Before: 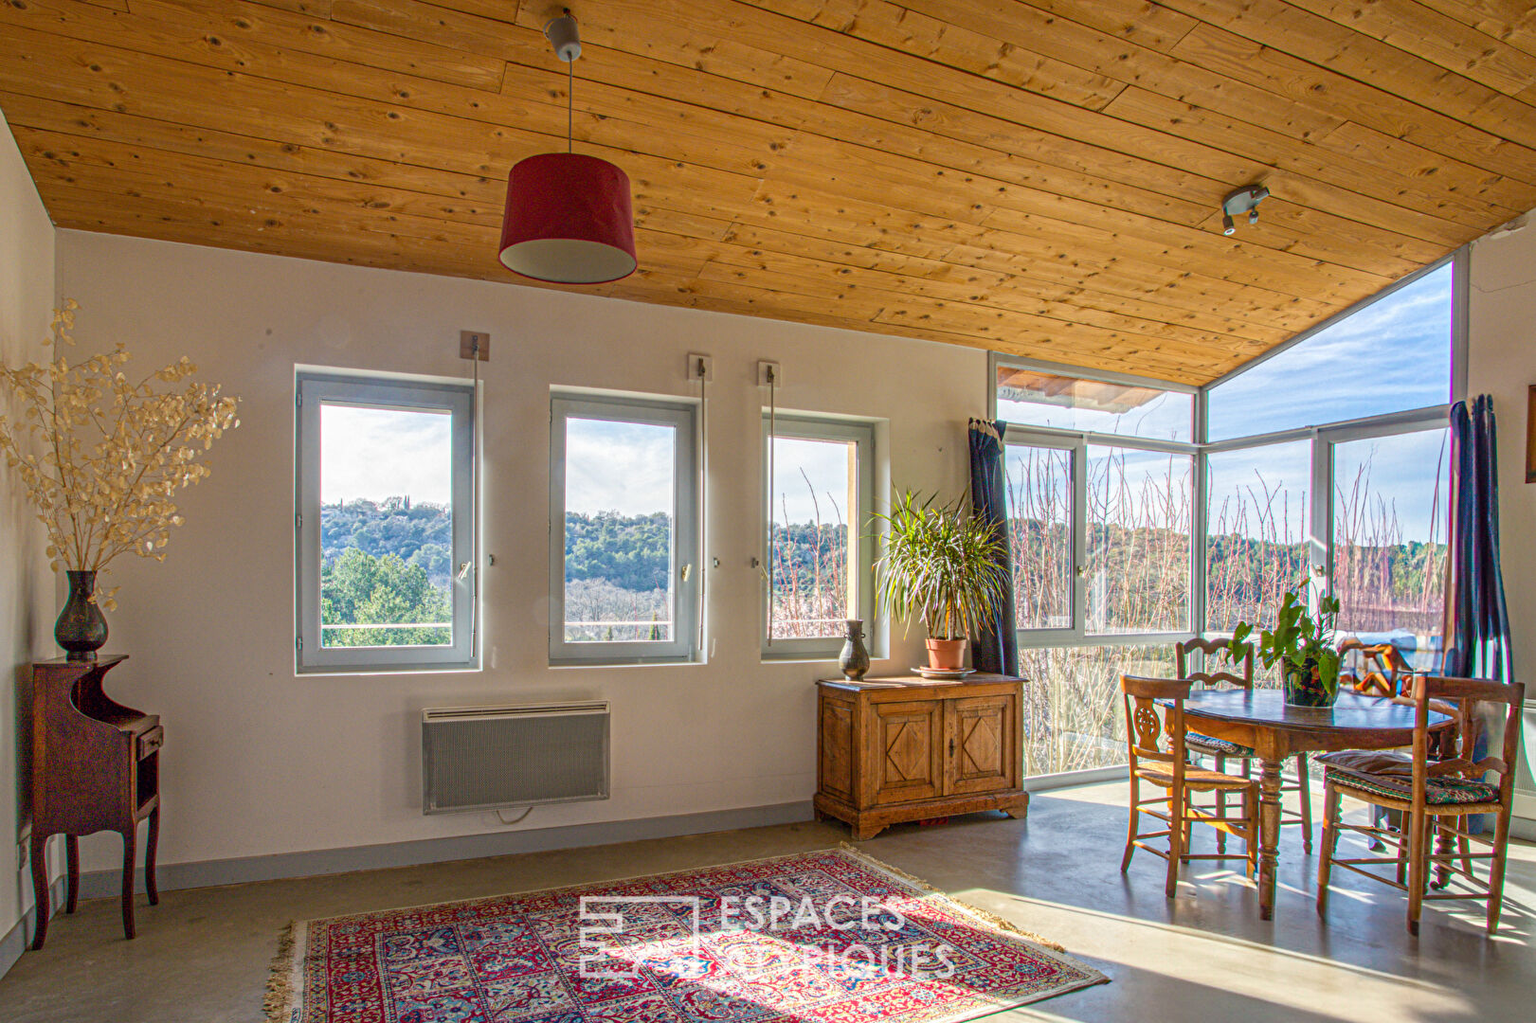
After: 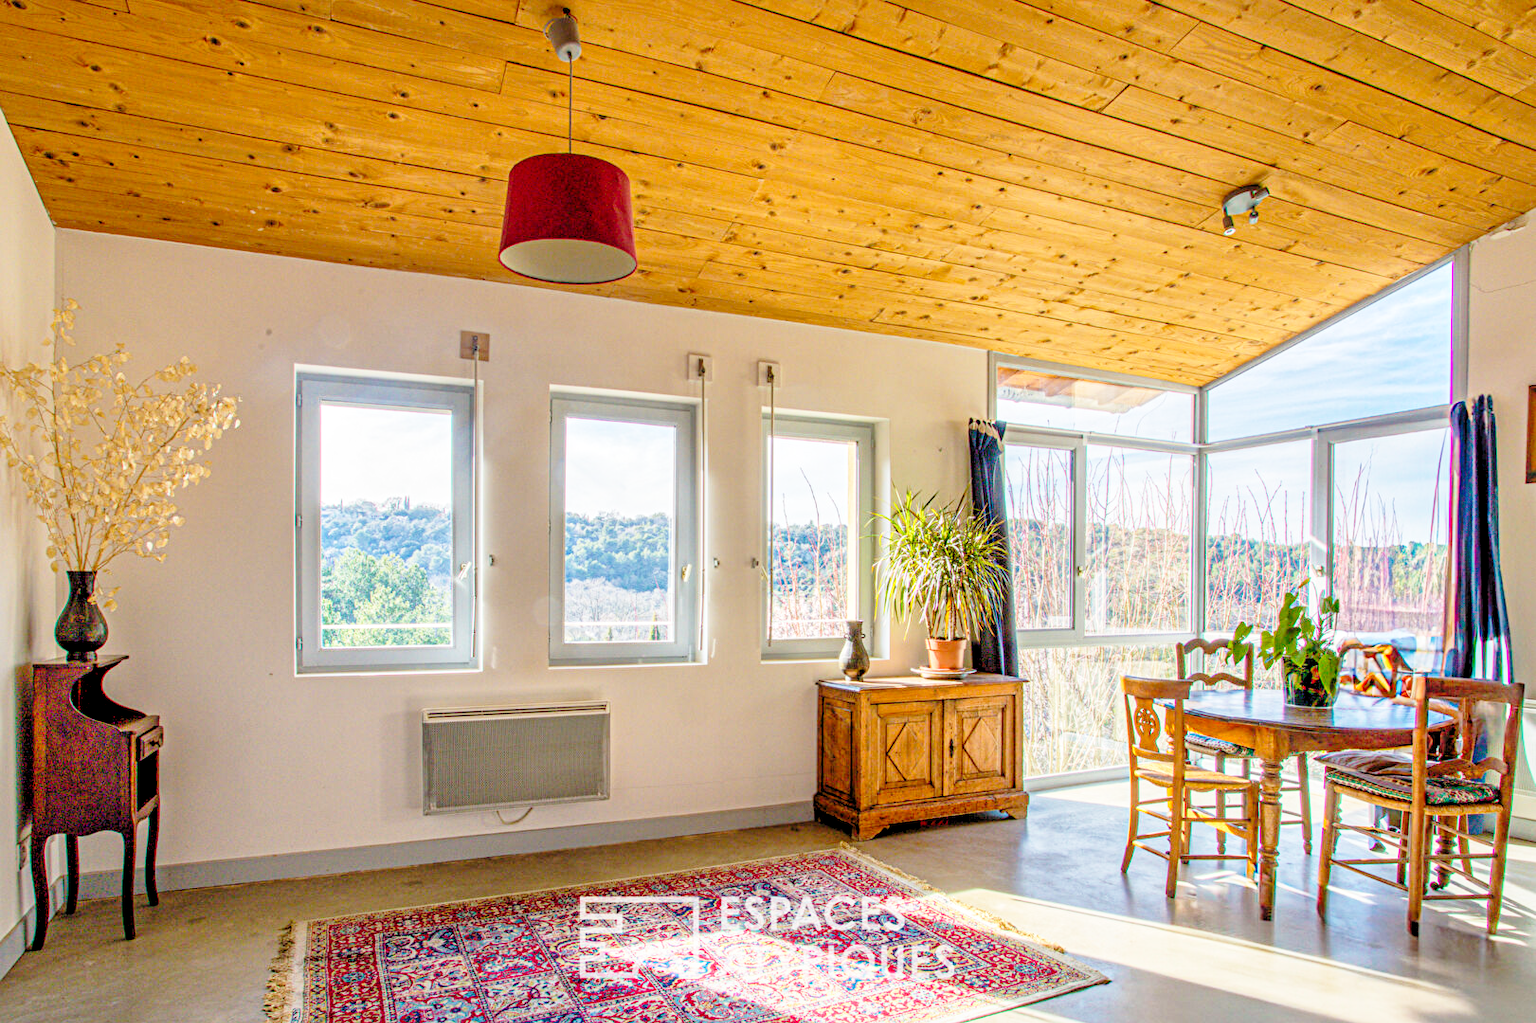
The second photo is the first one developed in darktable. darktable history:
rgb levels: preserve colors sum RGB, levels [[0.038, 0.433, 0.934], [0, 0.5, 1], [0, 0.5, 1]]
local contrast: mode bilateral grid, contrast 20, coarseness 50, detail 120%, midtone range 0.2
base curve: curves: ch0 [(0, 0) (0.028, 0.03) (0.121, 0.232) (0.46, 0.748) (0.859, 0.968) (1, 1)], preserve colors none
